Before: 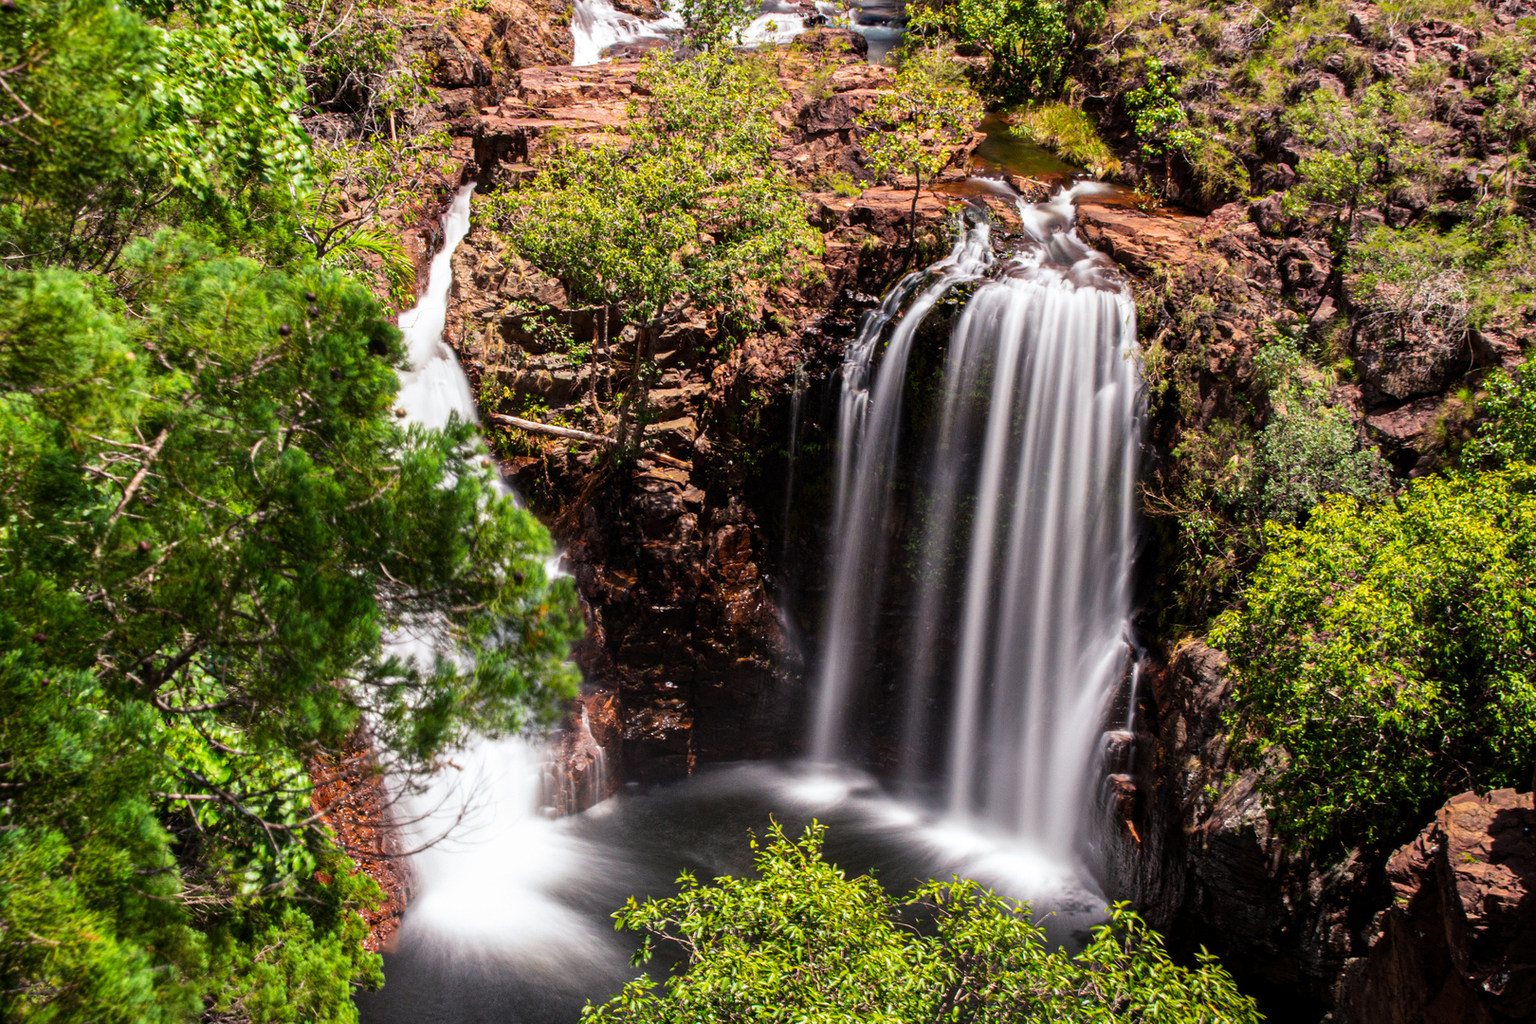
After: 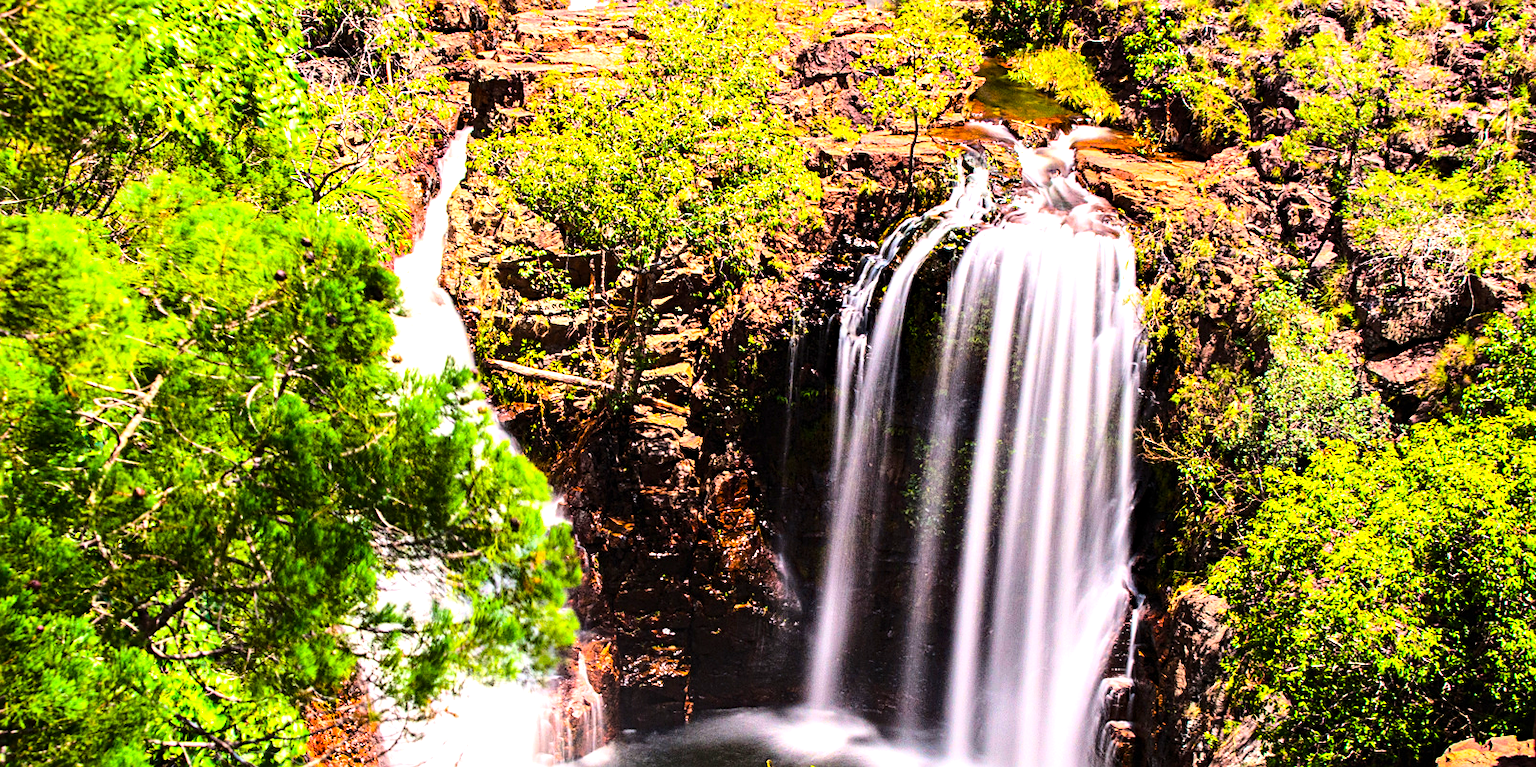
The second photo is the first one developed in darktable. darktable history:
crop: left 0.407%, top 5.537%, bottom 19.755%
exposure: black level correction 0, exposure 1.2 EV, compensate highlight preservation false
sharpen: on, module defaults
color balance rgb: perceptual saturation grading › global saturation 29.601%, global vibrance 20%
haze removal: compatibility mode true, adaptive false
base curve: curves: ch0 [(0, 0) (0.036, 0.025) (0.121, 0.166) (0.206, 0.329) (0.605, 0.79) (1, 1)]
